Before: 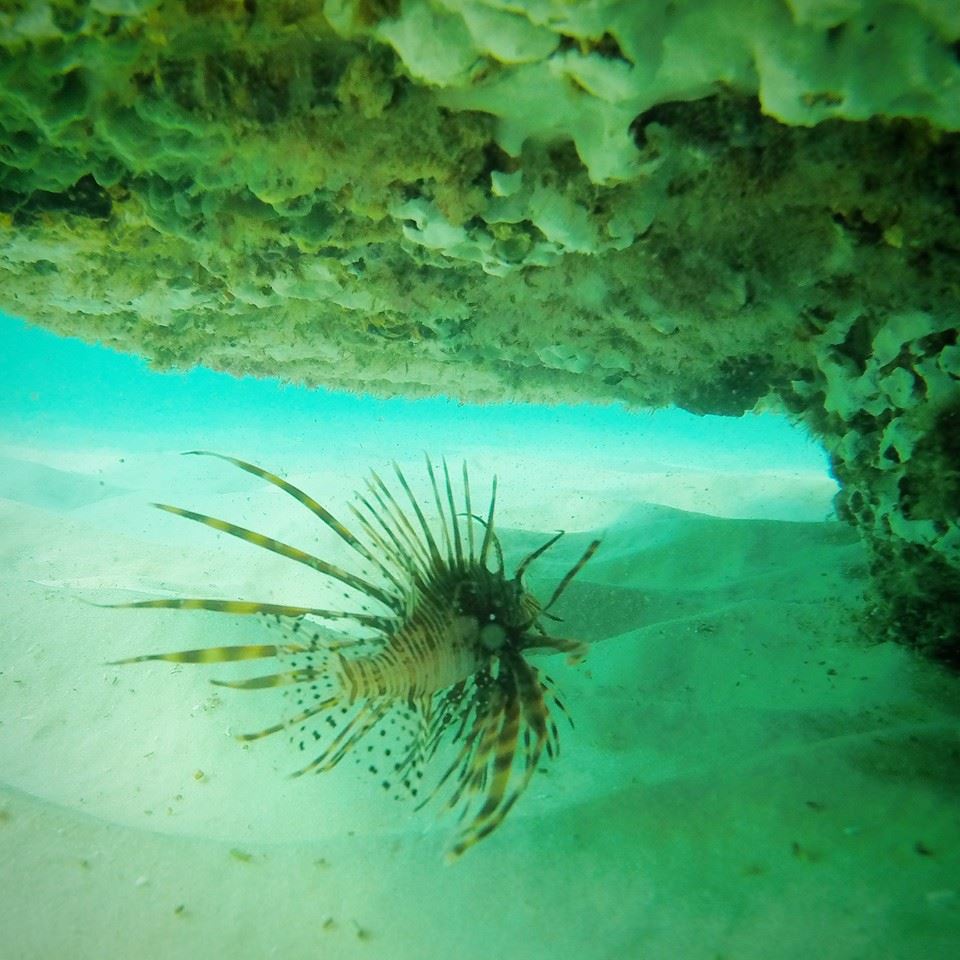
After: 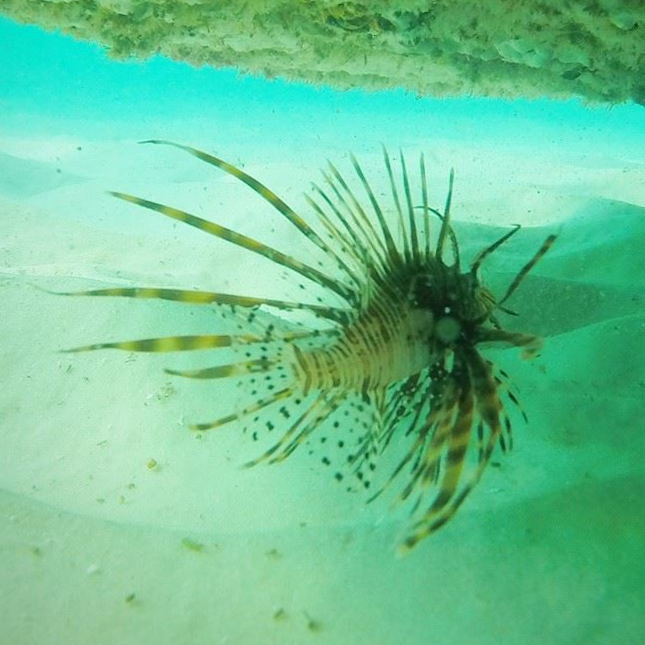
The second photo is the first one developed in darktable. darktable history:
tone equalizer: on, module defaults
crop and rotate: angle -0.82°, left 3.85%, top 31.828%, right 27.992%
